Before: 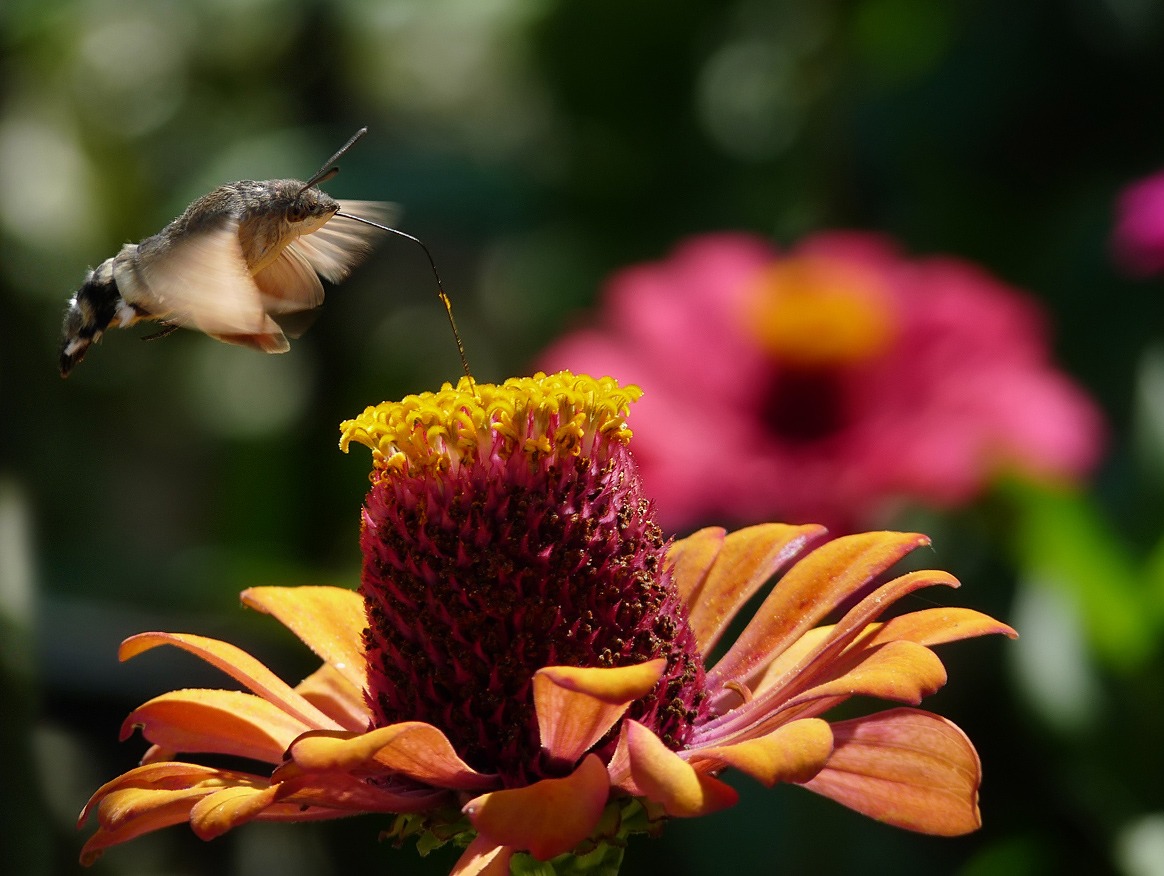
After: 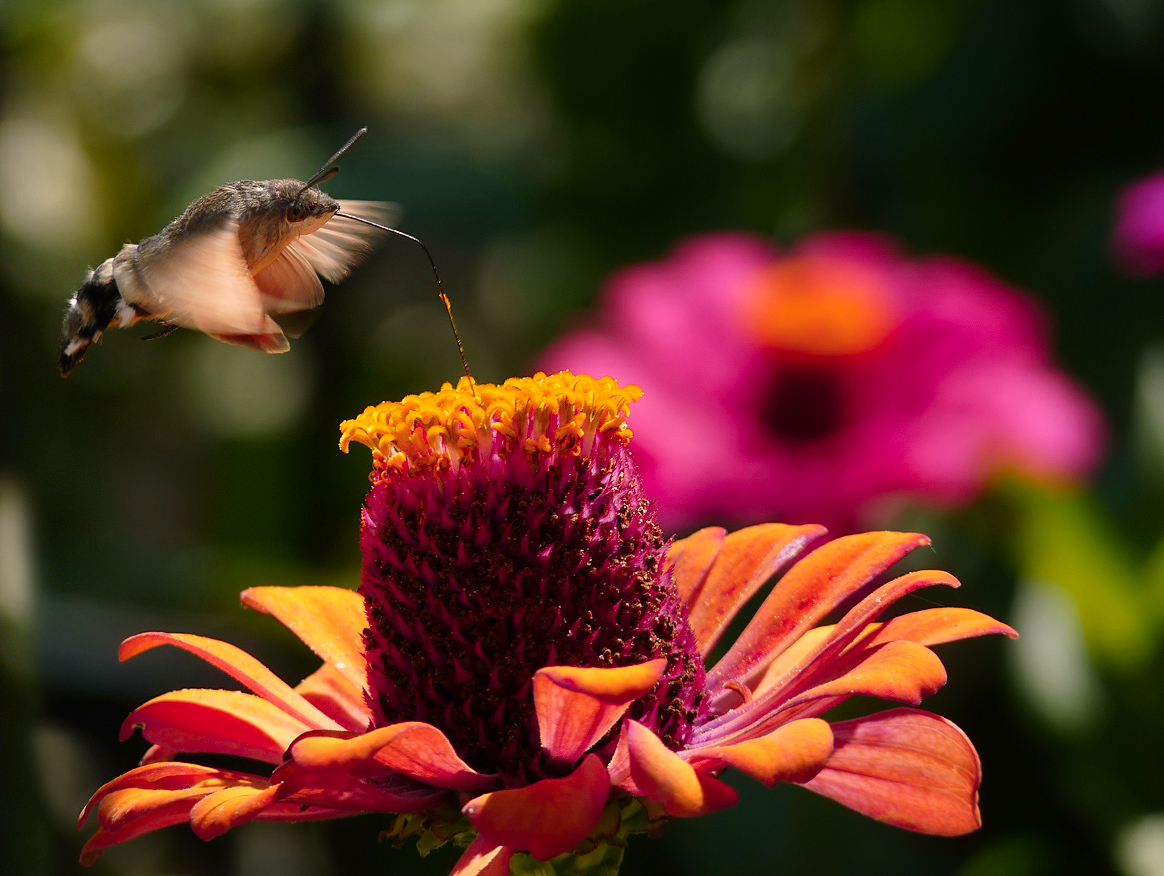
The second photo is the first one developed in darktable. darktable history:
color zones: curves: ch1 [(0.235, 0.558) (0.75, 0.5)]; ch2 [(0.25, 0.462) (0.749, 0.457)], mix 25.94%
color correction: highlights a* 5.81, highlights b* 4.84
